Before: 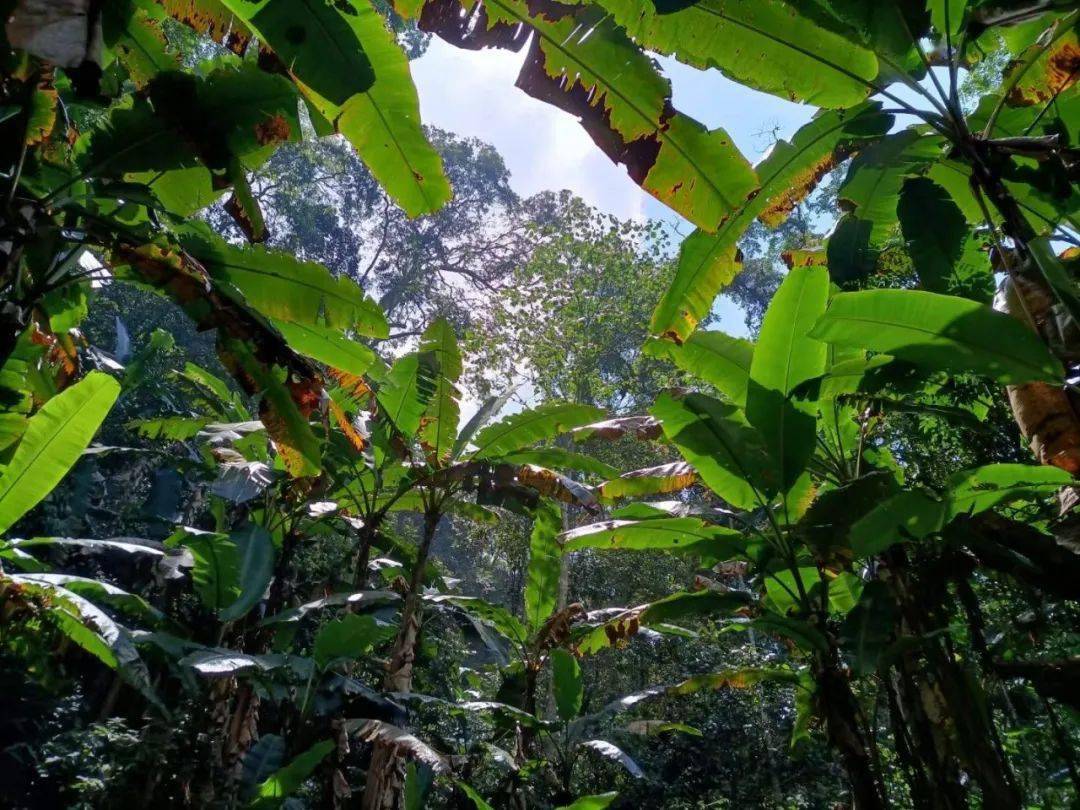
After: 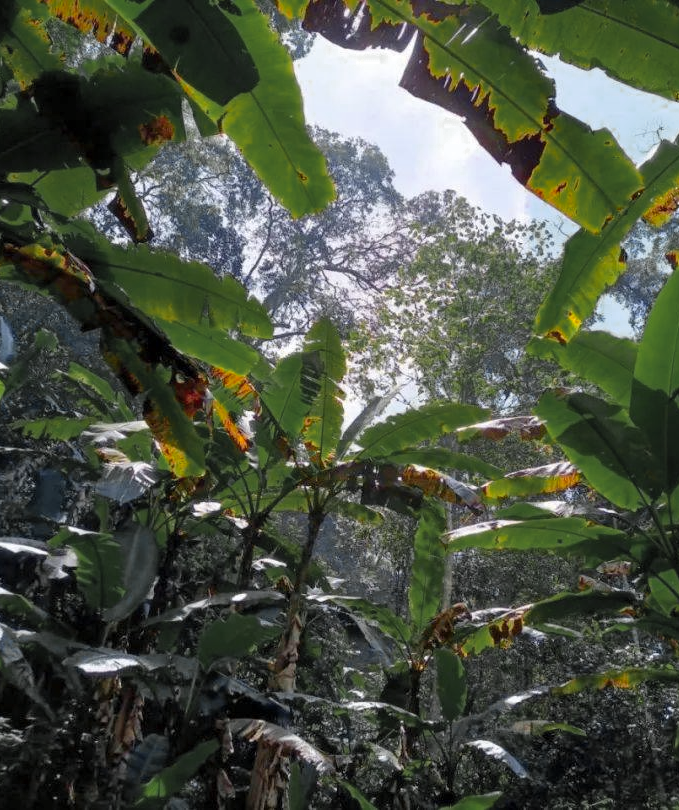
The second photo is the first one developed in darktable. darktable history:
local contrast: mode bilateral grid, contrast 100, coarseness 100, detail 108%, midtone range 0.2
contrast brightness saturation: brightness 0.087, saturation 0.195
color zones: curves: ch0 [(0.035, 0.242) (0.25, 0.5) (0.384, 0.214) (0.488, 0.255) (0.75, 0.5)]; ch1 [(0.063, 0.379) (0.25, 0.5) (0.354, 0.201) (0.489, 0.085) (0.729, 0.271)]; ch2 [(0.25, 0.5) (0.38, 0.517) (0.442, 0.51) (0.735, 0.456)]
crop: left 10.762%, right 26.319%
